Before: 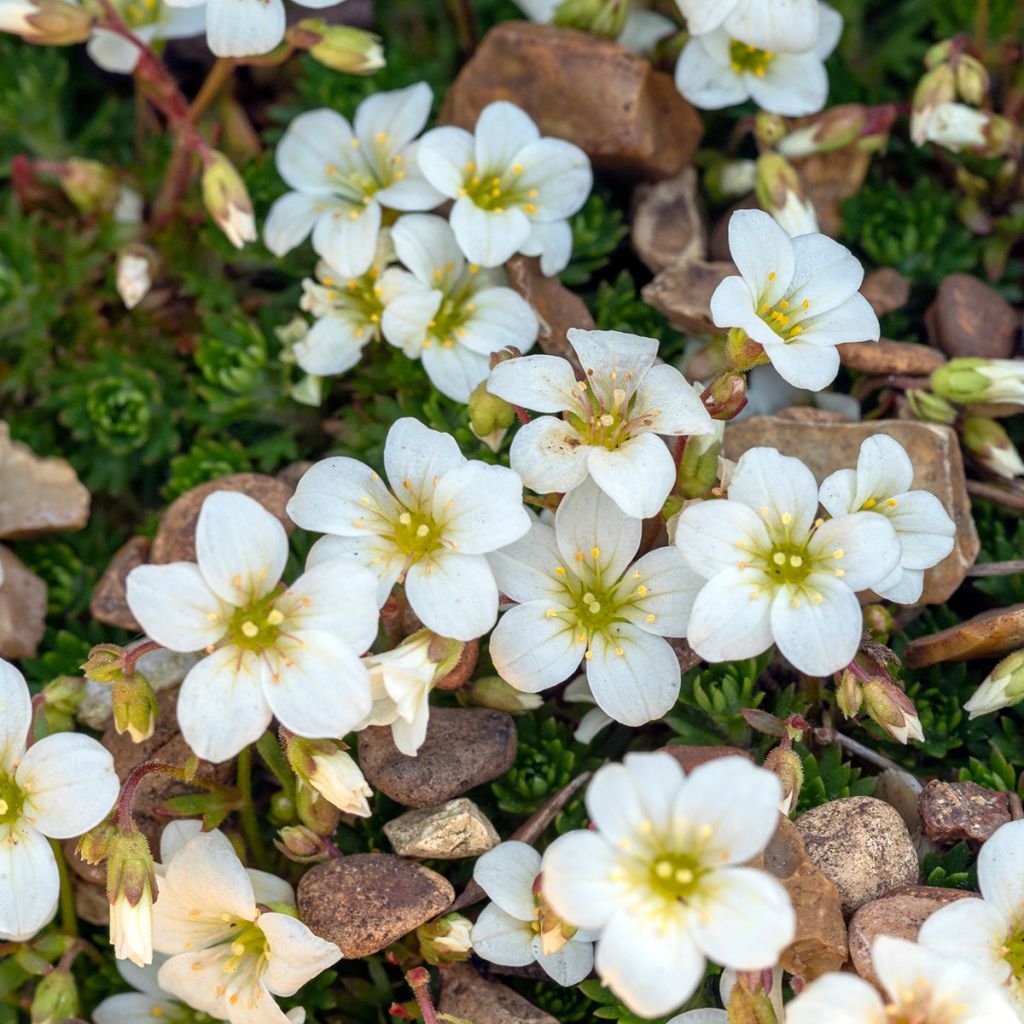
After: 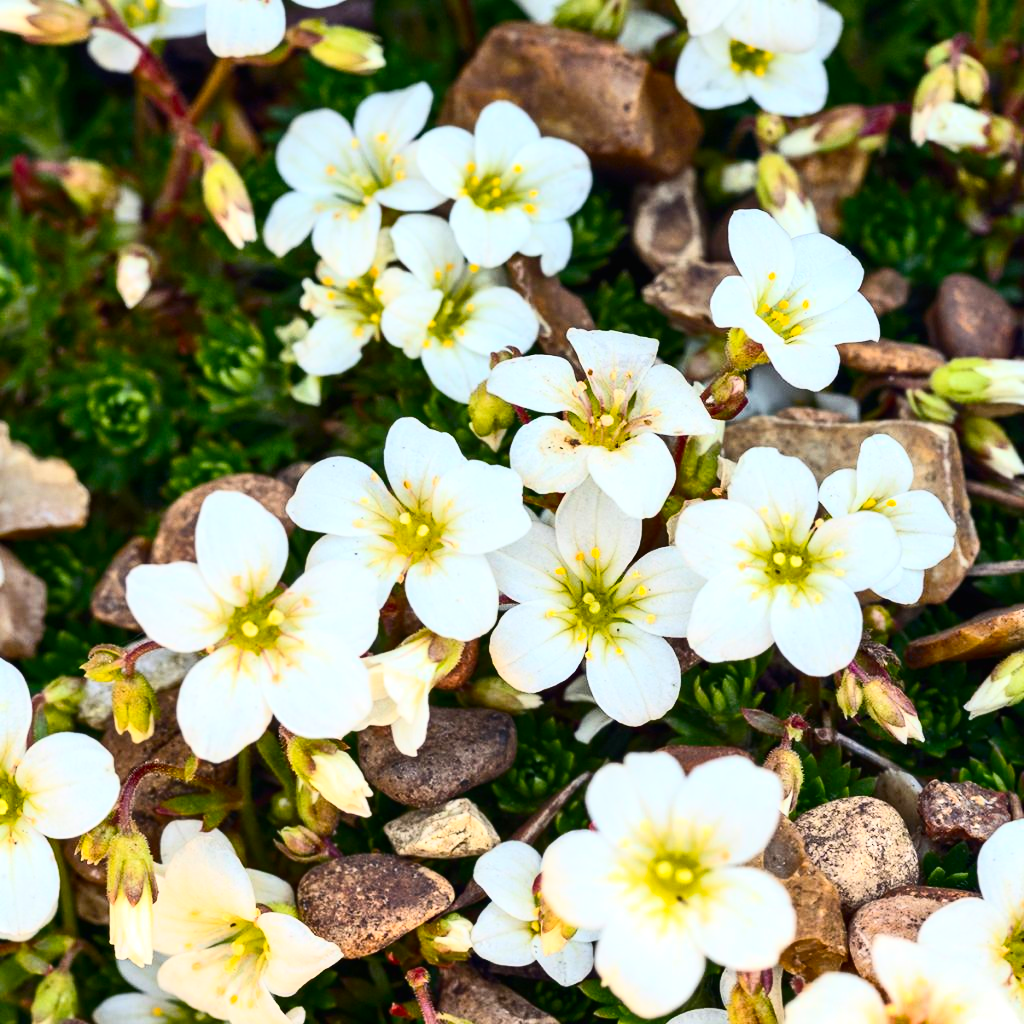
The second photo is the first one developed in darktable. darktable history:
exposure: black level correction -0.001, exposure 0.079 EV, compensate highlight preservation false
shadows and highlights: soften with gaussian
color balance rgb: shadows lift › chroma 1.031%, shadows lift › hue 241.55°, perceptual saturation grading › global saturation 30.549%
contrast brightness saturation: contrast 0.392, brightness 0.105
